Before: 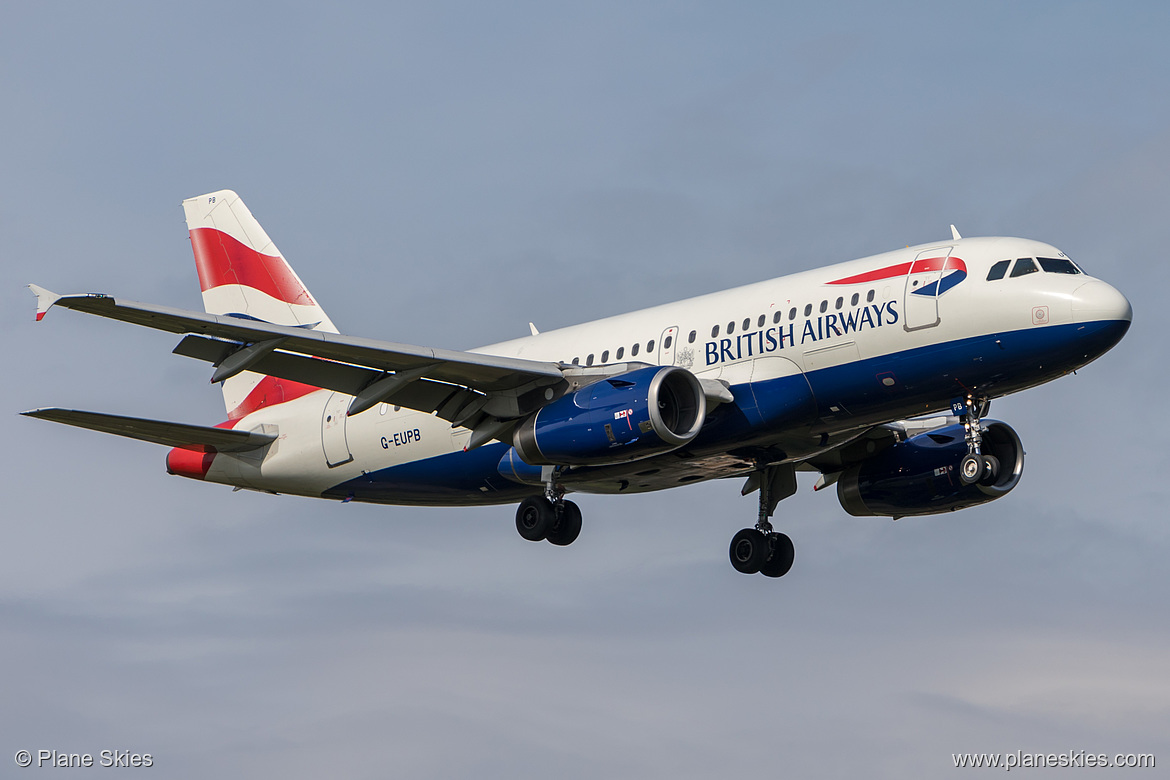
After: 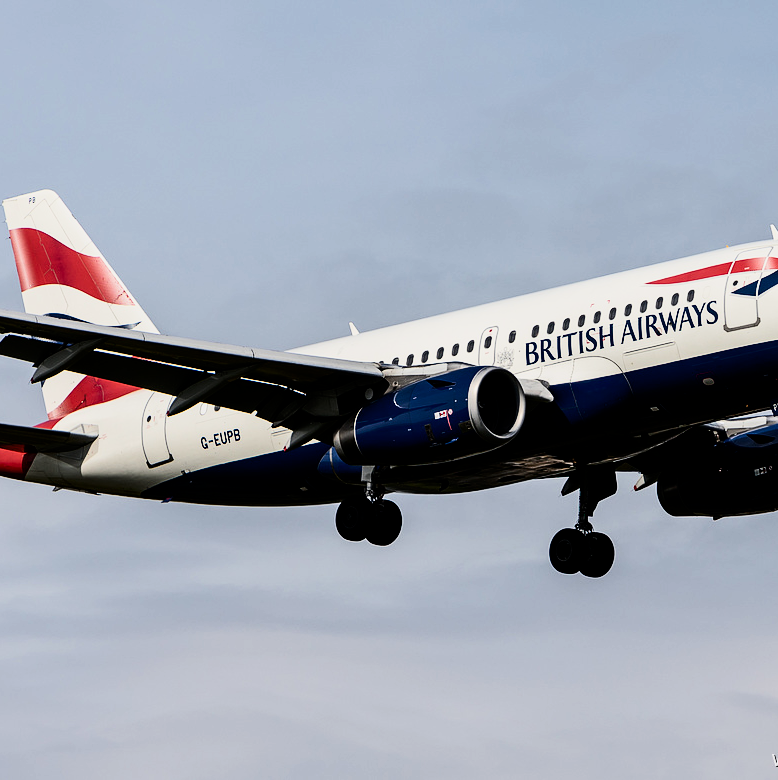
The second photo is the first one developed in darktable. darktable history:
contrast brightness saturation: contrast 0.282
filmic rgb: black relative exposure -5.09 EV, white relative exposure 3.97 EV, hardness 2.91, contrast 1.386, highlights saturation mix -30.45%
crop and rotate: left 15.443%, right 18.024%
